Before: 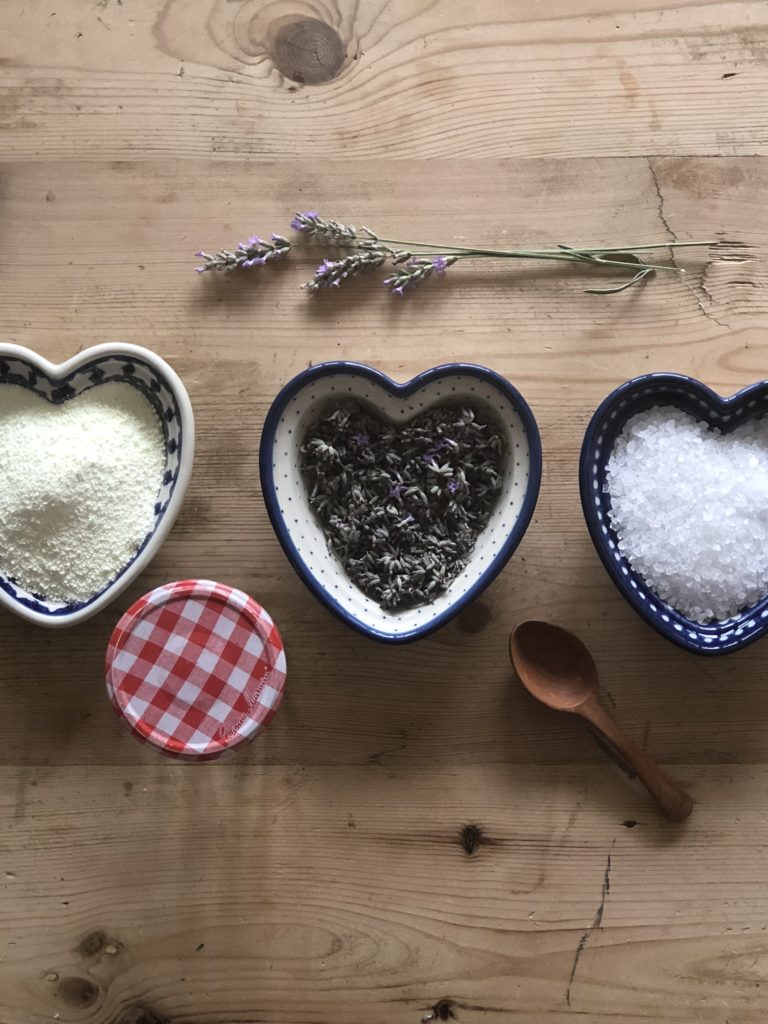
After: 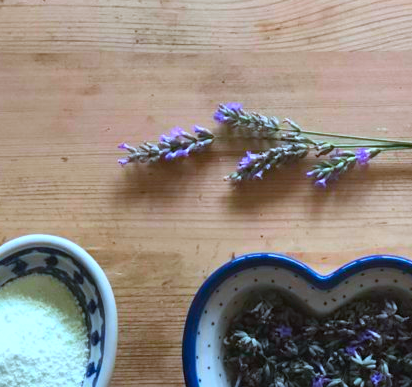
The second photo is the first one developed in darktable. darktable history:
crop: left 10.121%, top 10.631%, right 36.218%, bottom 51.526%
color correction: saturation 2.15
white balance: red 0.924, blue 1.095
